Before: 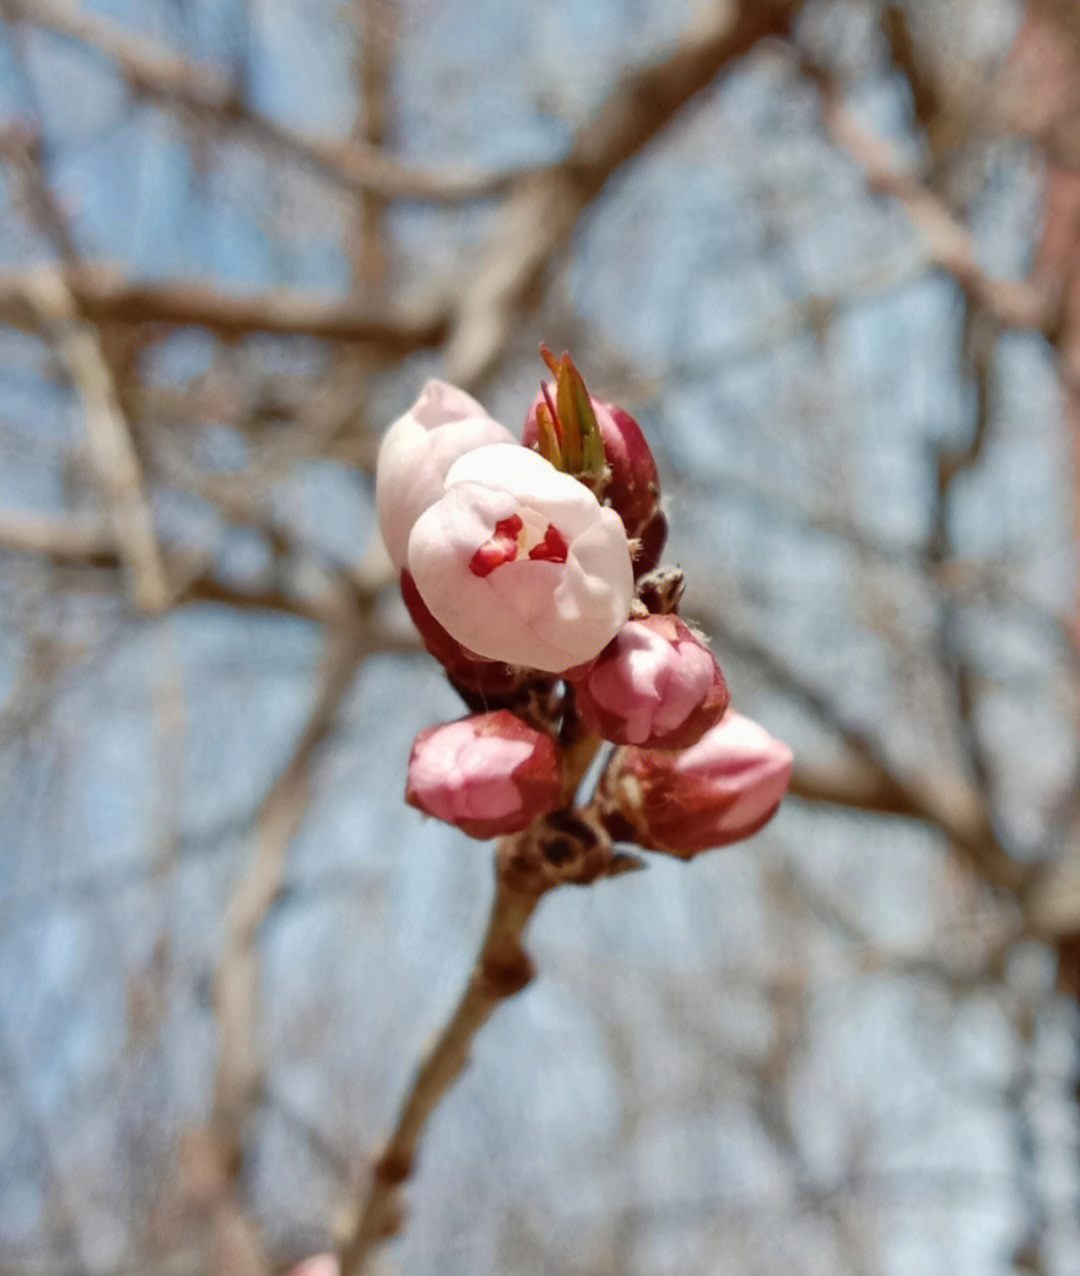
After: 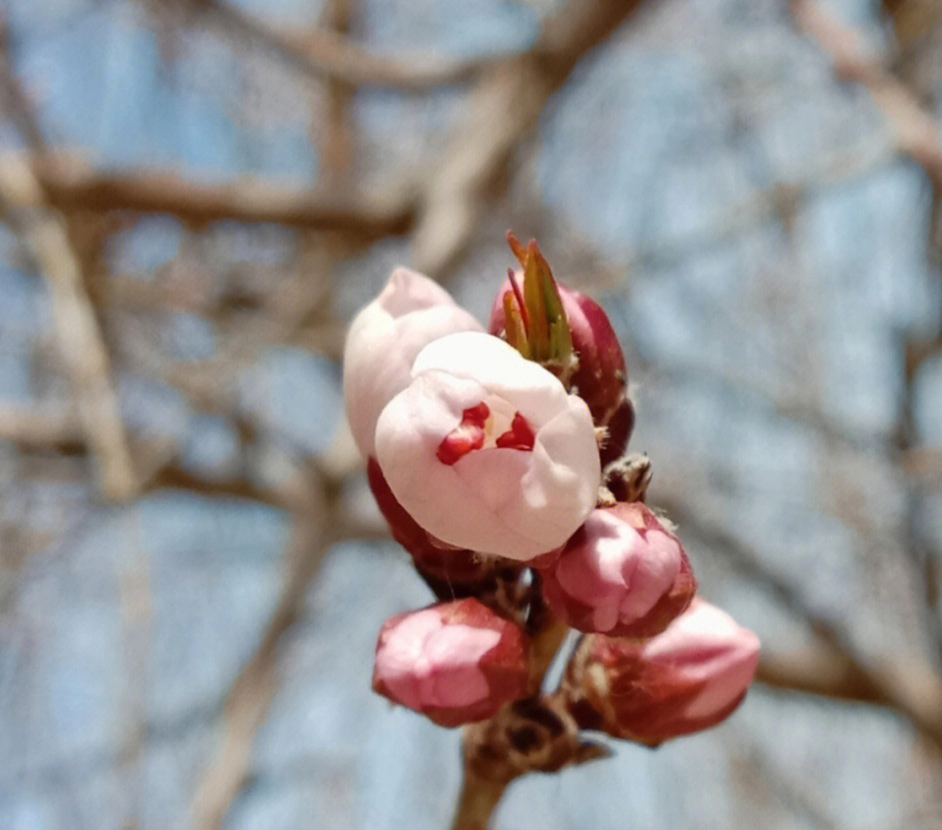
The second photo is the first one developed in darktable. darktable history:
crop: left 3.089%, top 8.813%, right 9.664%, bottom 26.129%
